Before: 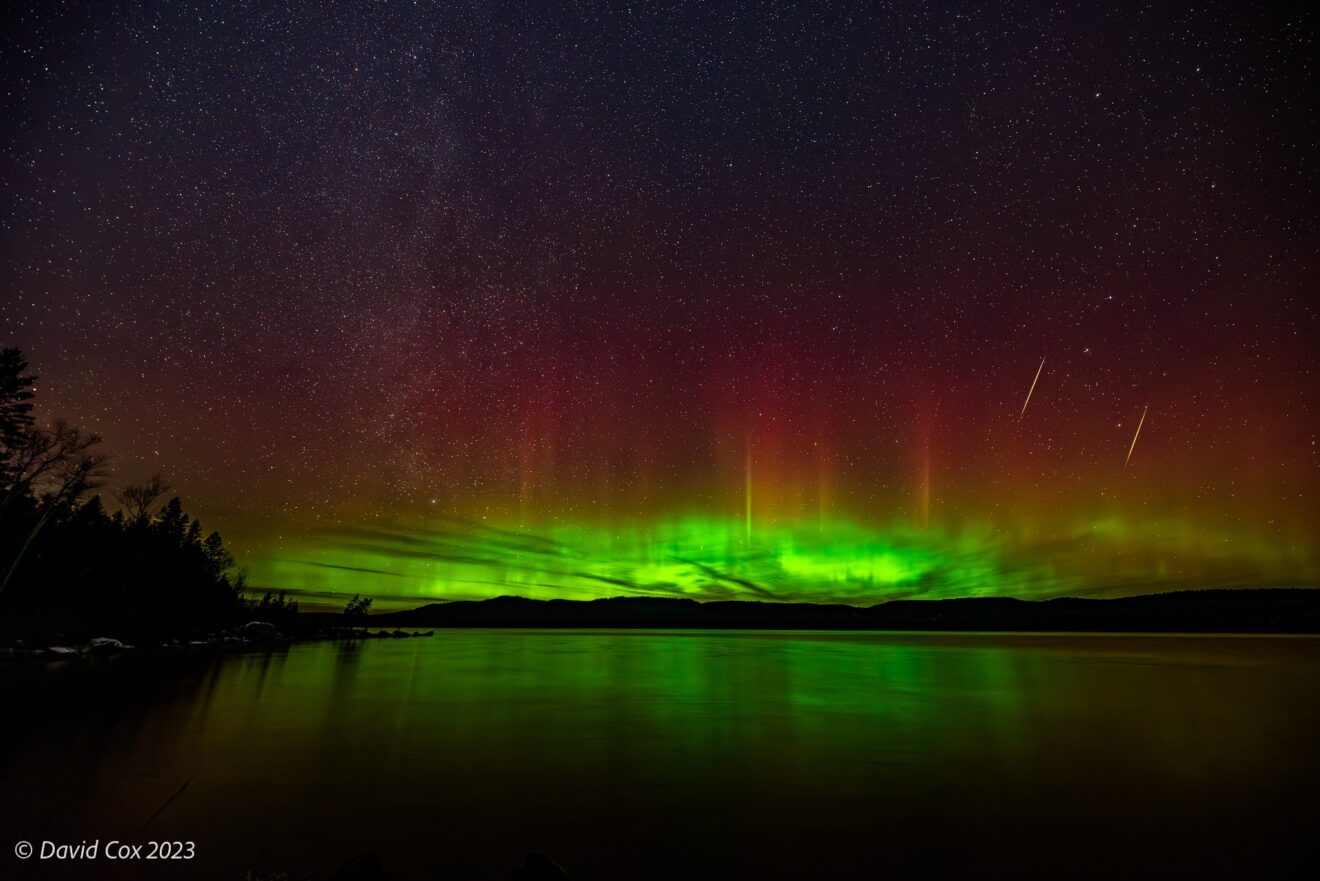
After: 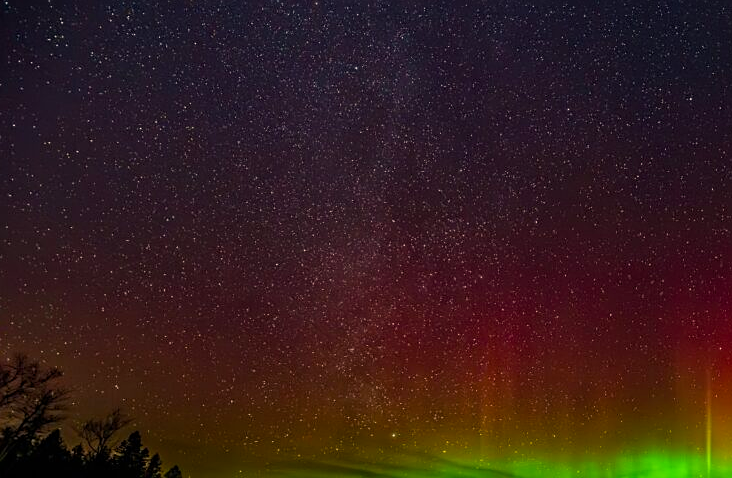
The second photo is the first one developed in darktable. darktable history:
crop and rotate: left 3.034%, top 7.497%, right 41.469%, bottom 38.212%
color balance rgb: highlights gain › chroma 3.07%, highlights gain › hue 75.44°, perceptual saturation grading › global saturation 24.97%
sharpen: on, module defaults
